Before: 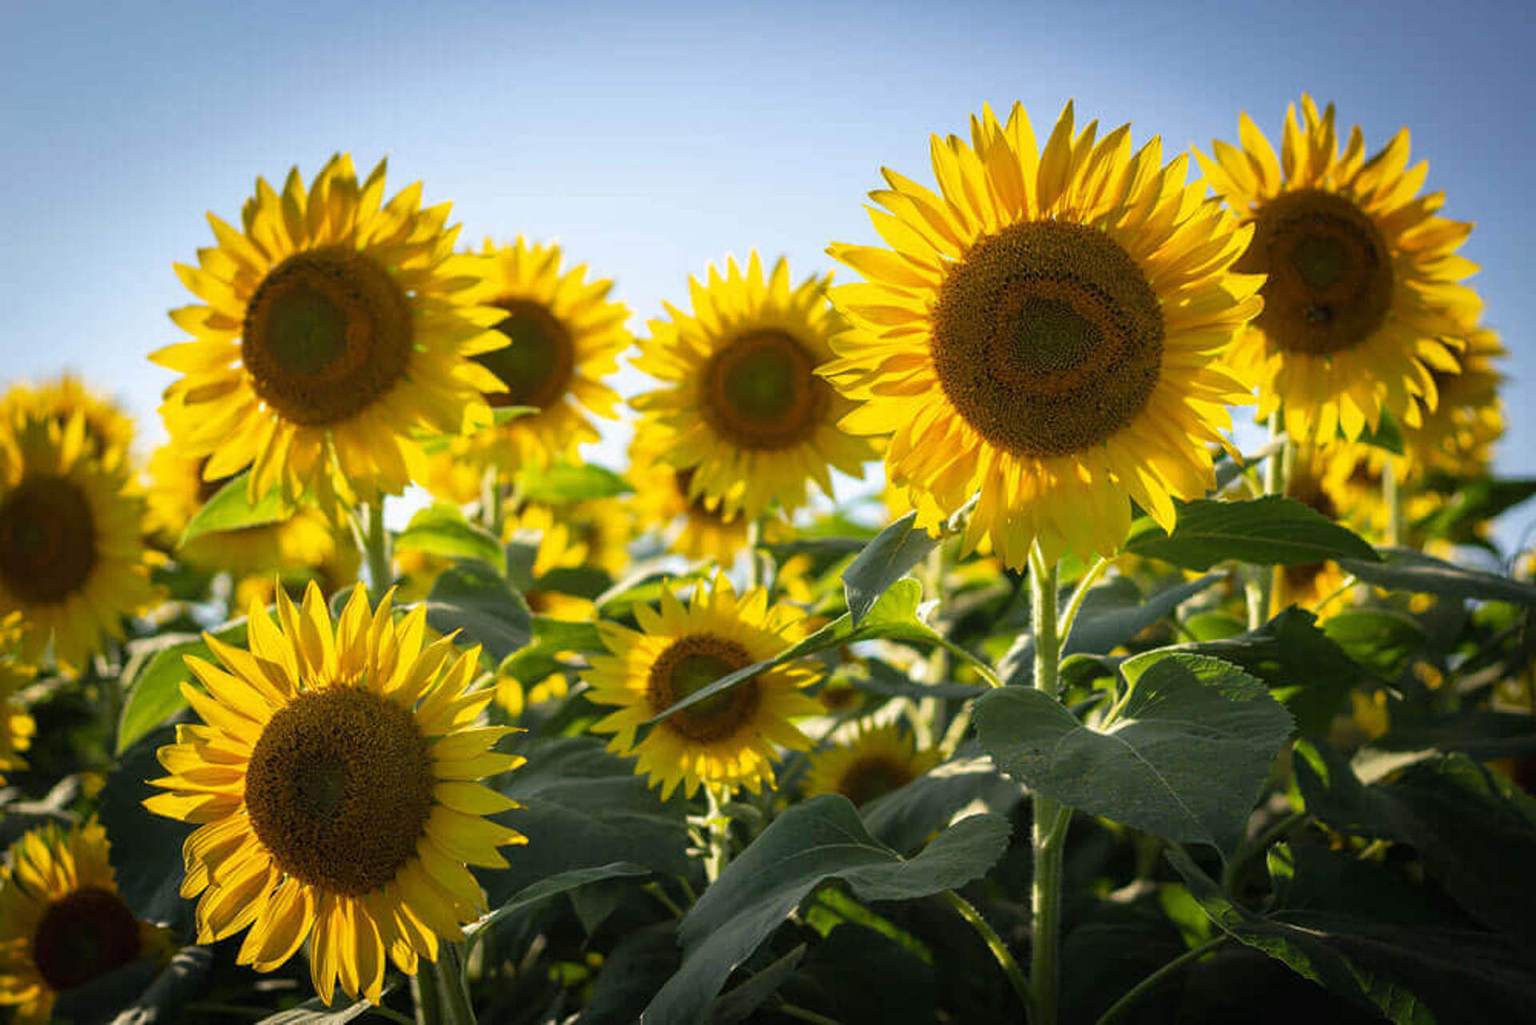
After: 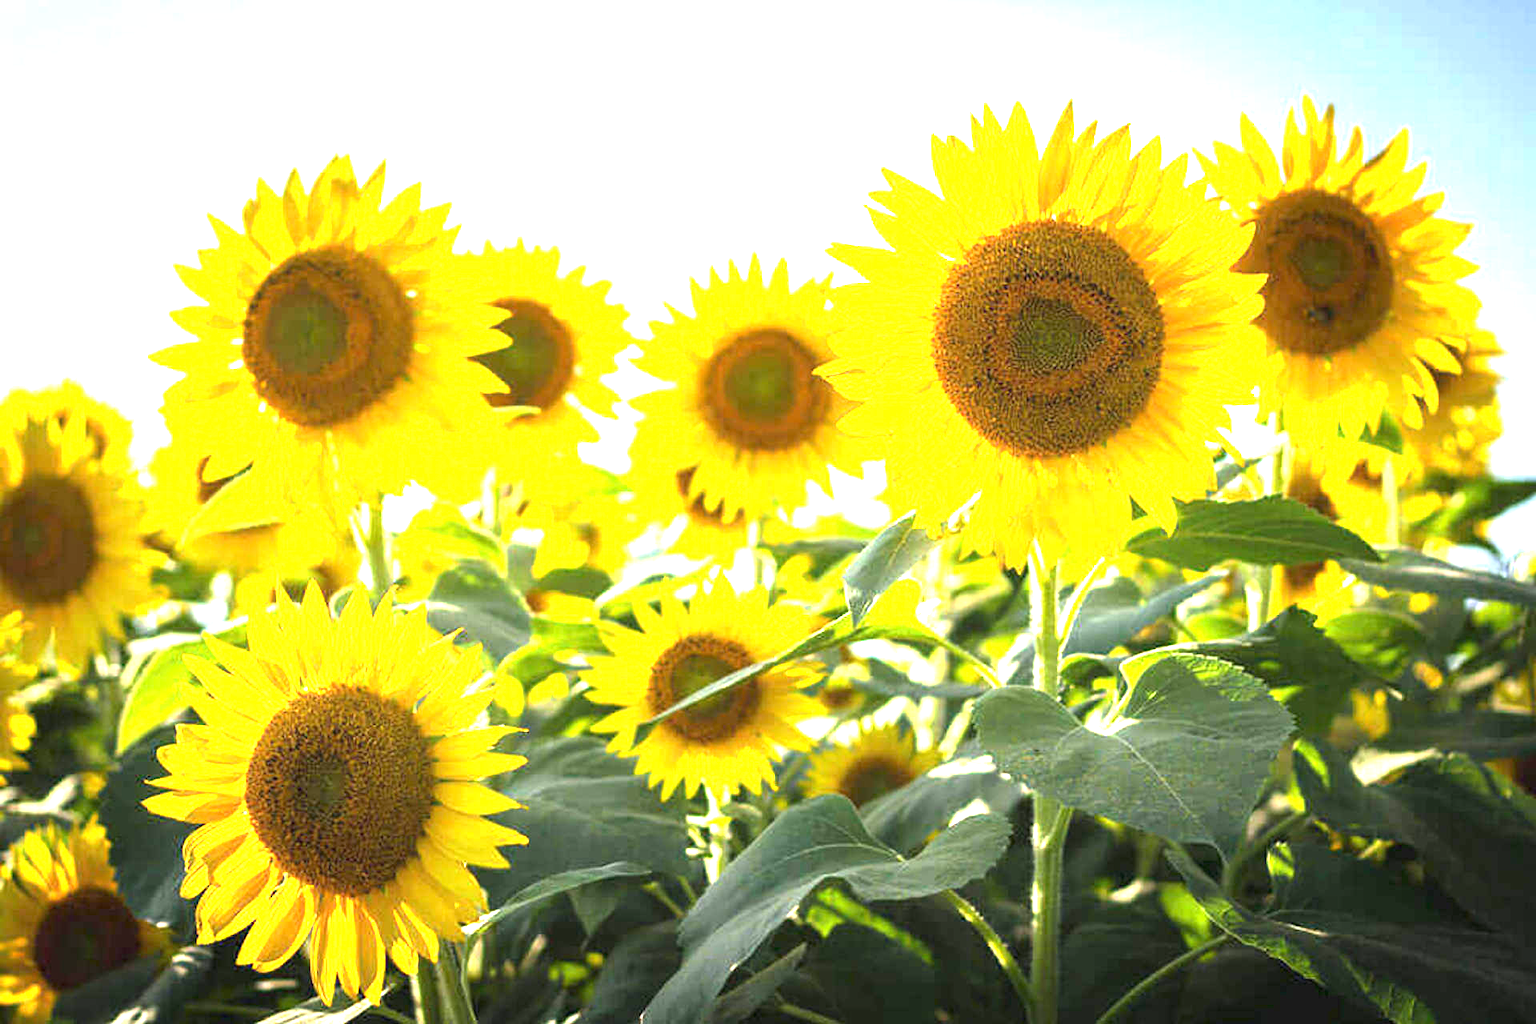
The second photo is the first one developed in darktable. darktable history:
exposure: black level correction 0, exposure 2.148 EV, compensate highlight preservation false
